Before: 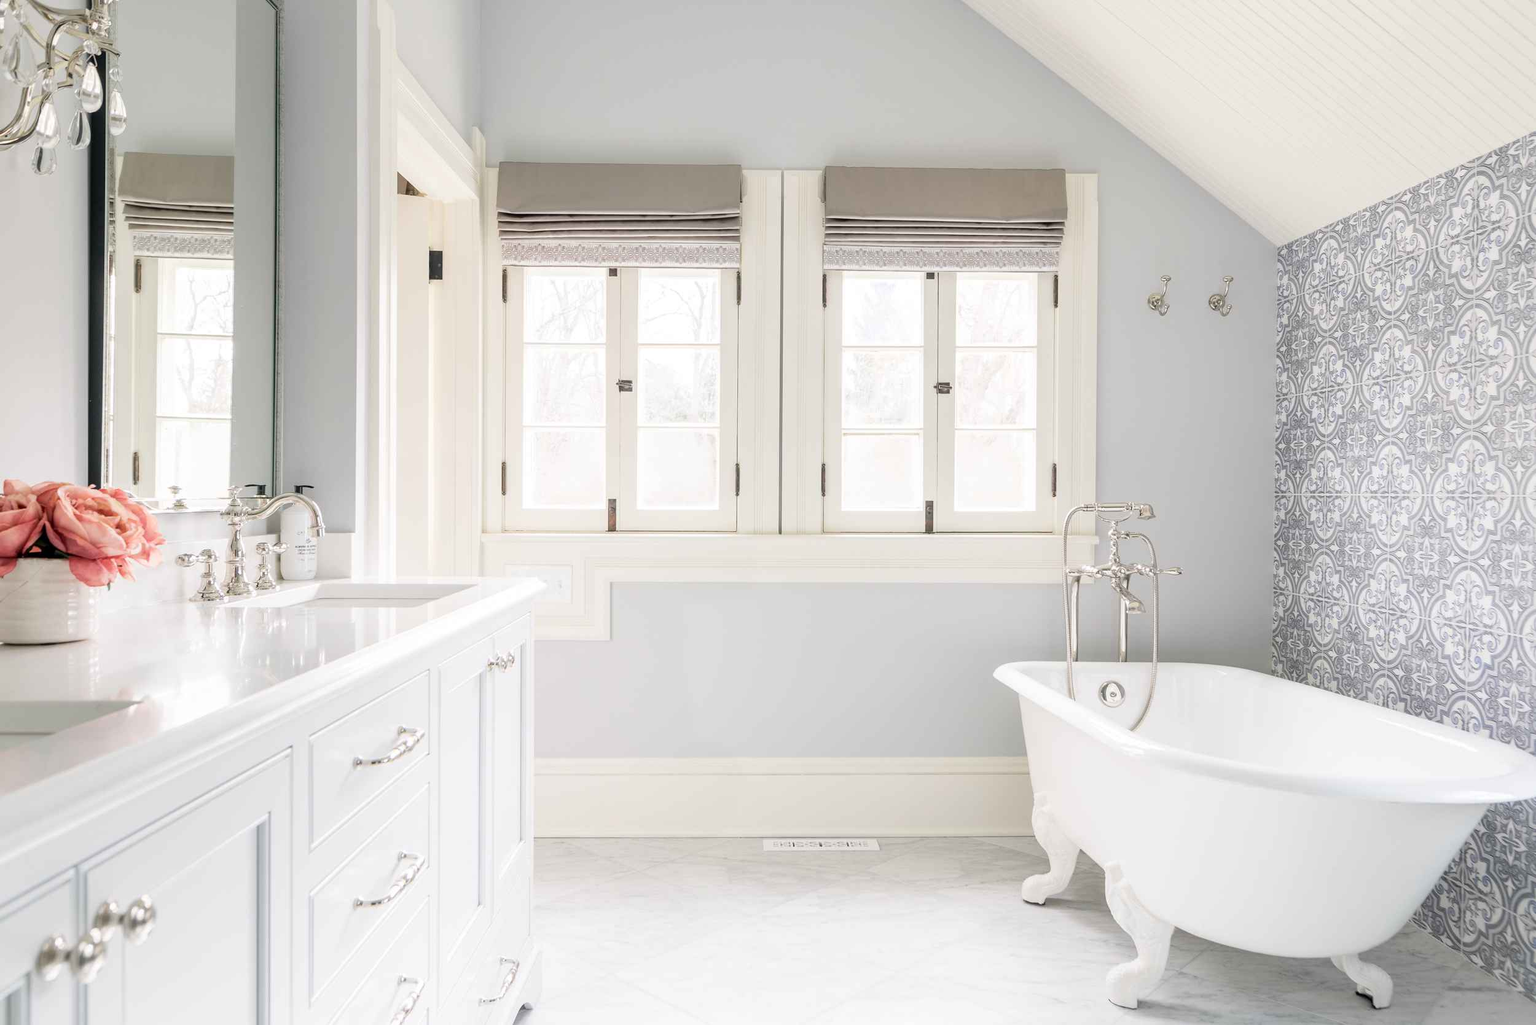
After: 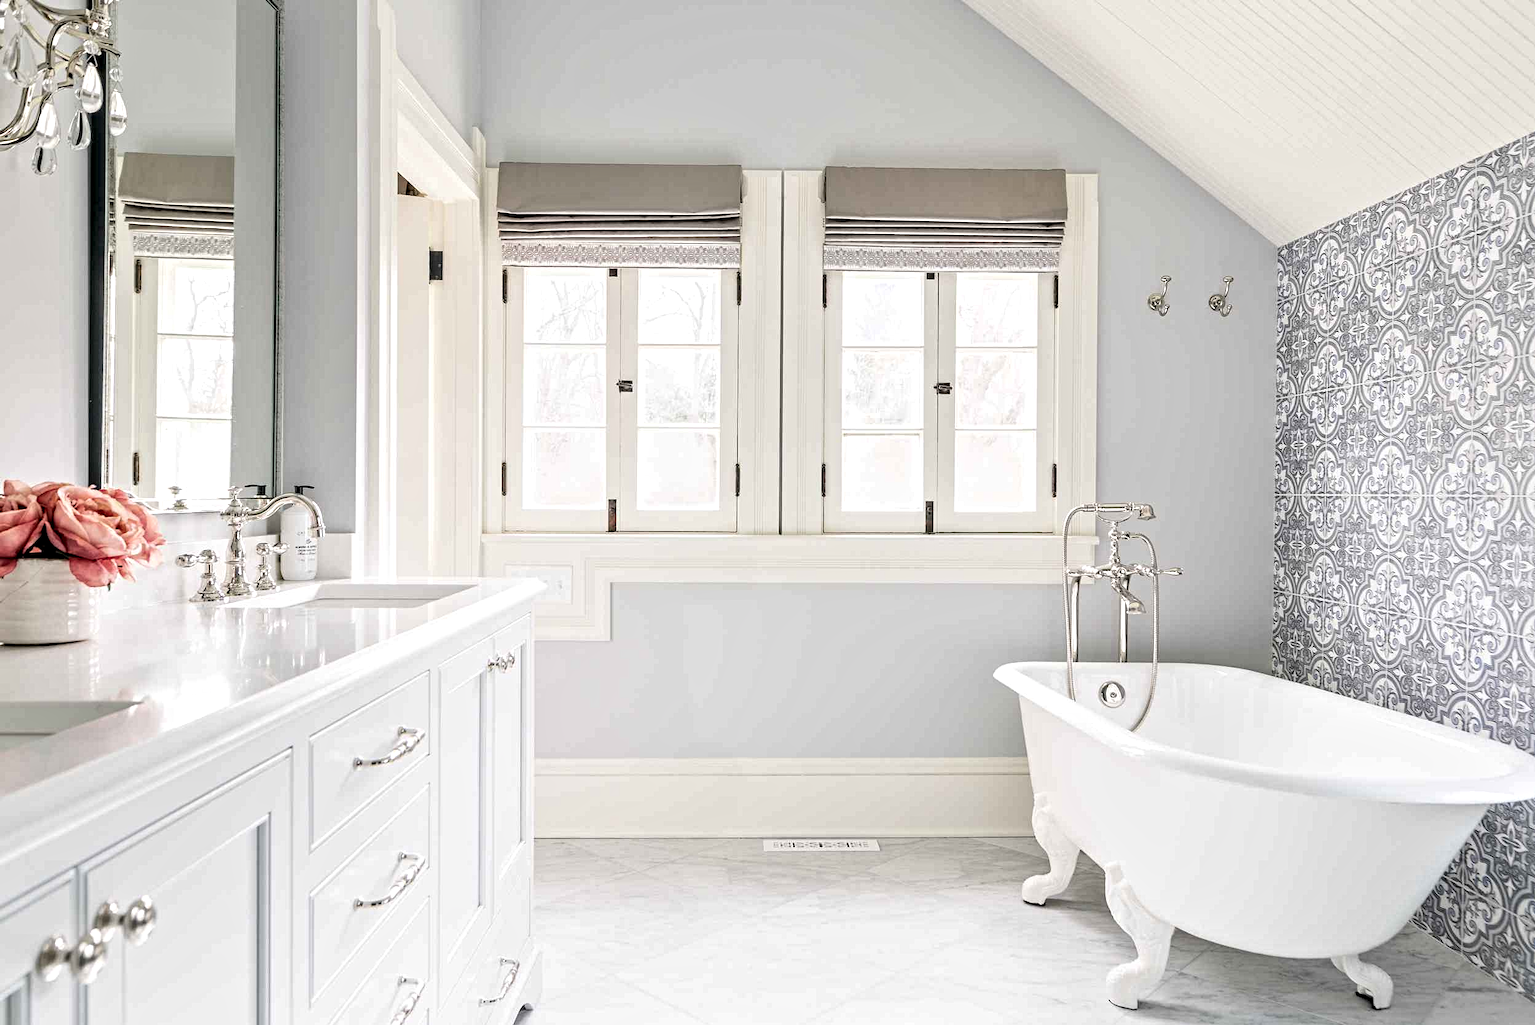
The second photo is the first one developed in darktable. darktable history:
contrast equalizer: octaves 7, y [[0.5, 0.542, 0.583, 0.625, 0.667, 0.708], [0.5 ×6], [0.5 ×6], [0 ×6], [0 ×6]]
tone equalizer: on, module defaults
tone curve: curves: ch0 [(0, 0) (0.003, 0.003) (0.011, 0.011) (0.025, 0.025) (0.044, 0.044) (0.069, 0.069) (0.1, 0.099) (0.136, 0.135) (0.177, 0.176) (0.224, 0.223) (0.277, 0.275) (0.335, 0.333) (0.399, 0.396) (0.468, 0.465) (0.543, 0.541) (0.623, 0.622) (0.709, 0.708) (0.801, 0.8) (0.898, 0.897) (1, 1)], preserve colors none
